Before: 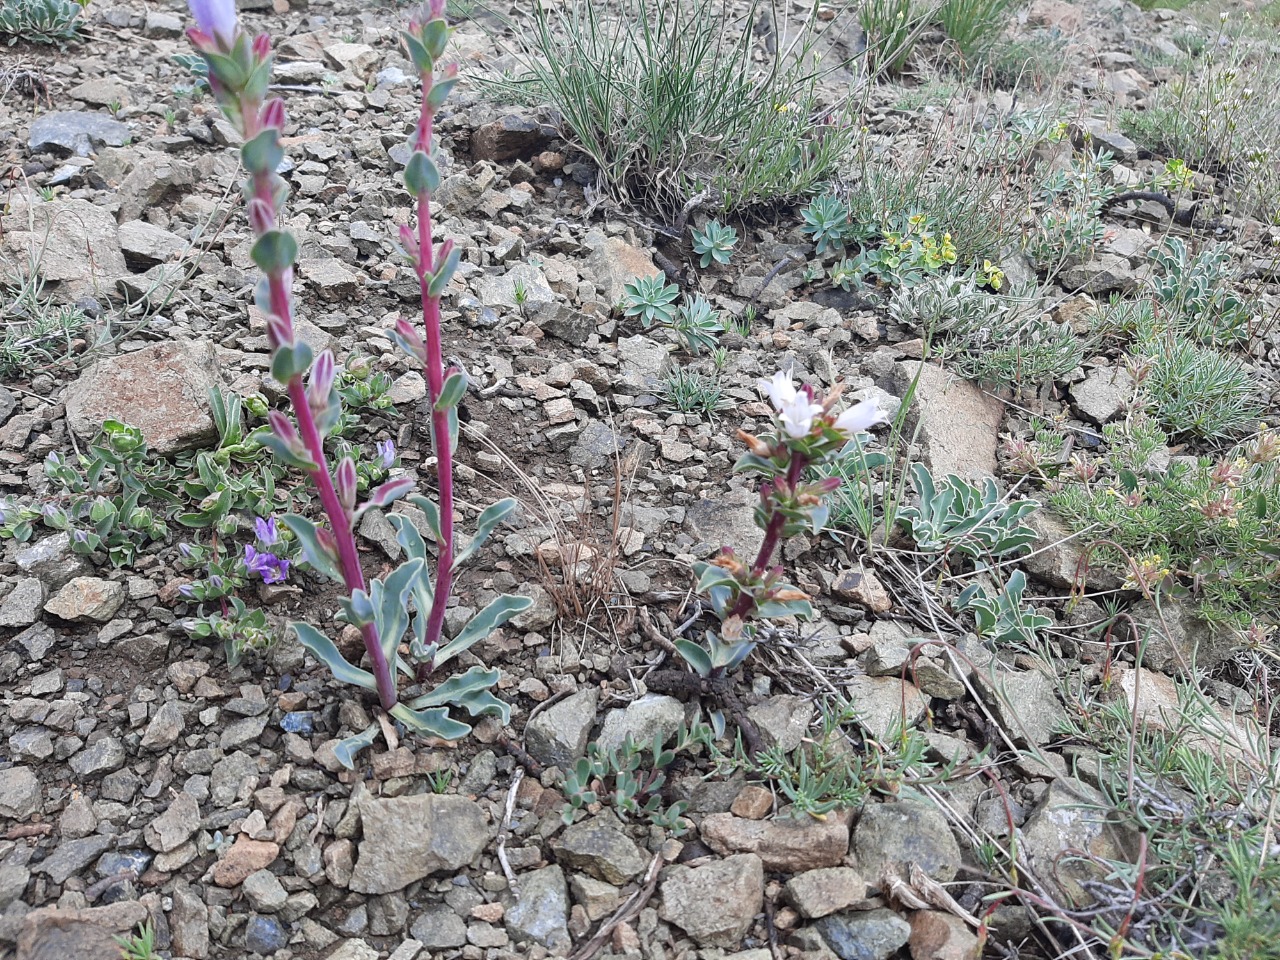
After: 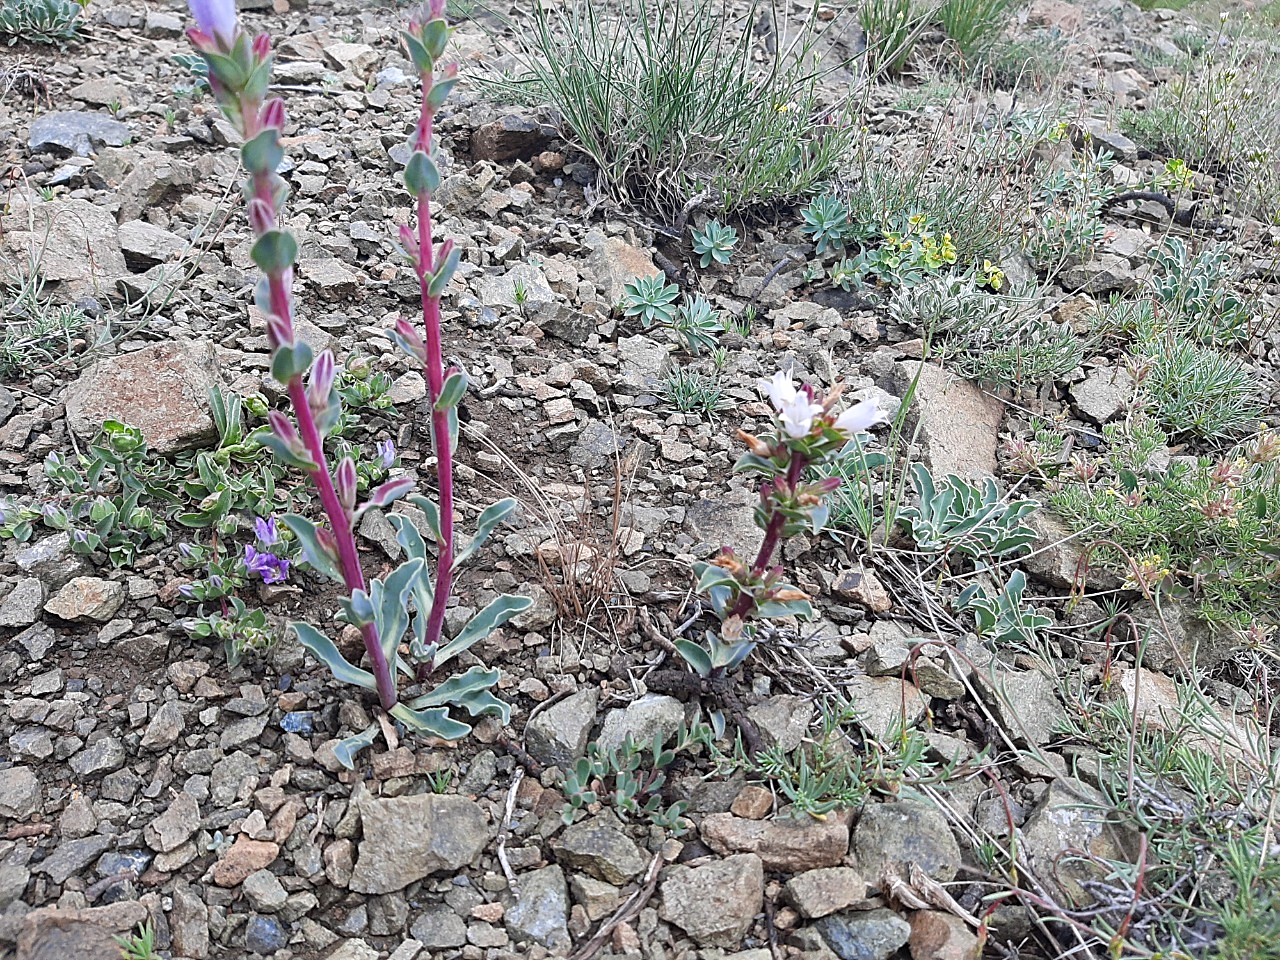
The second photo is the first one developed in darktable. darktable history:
color balance rgb: highlights gain › chroma 0.128%, highlights gain › hue 330.44°, perceptual saturation grading › global saturation 10.403%
sharpen: on, module defaults
